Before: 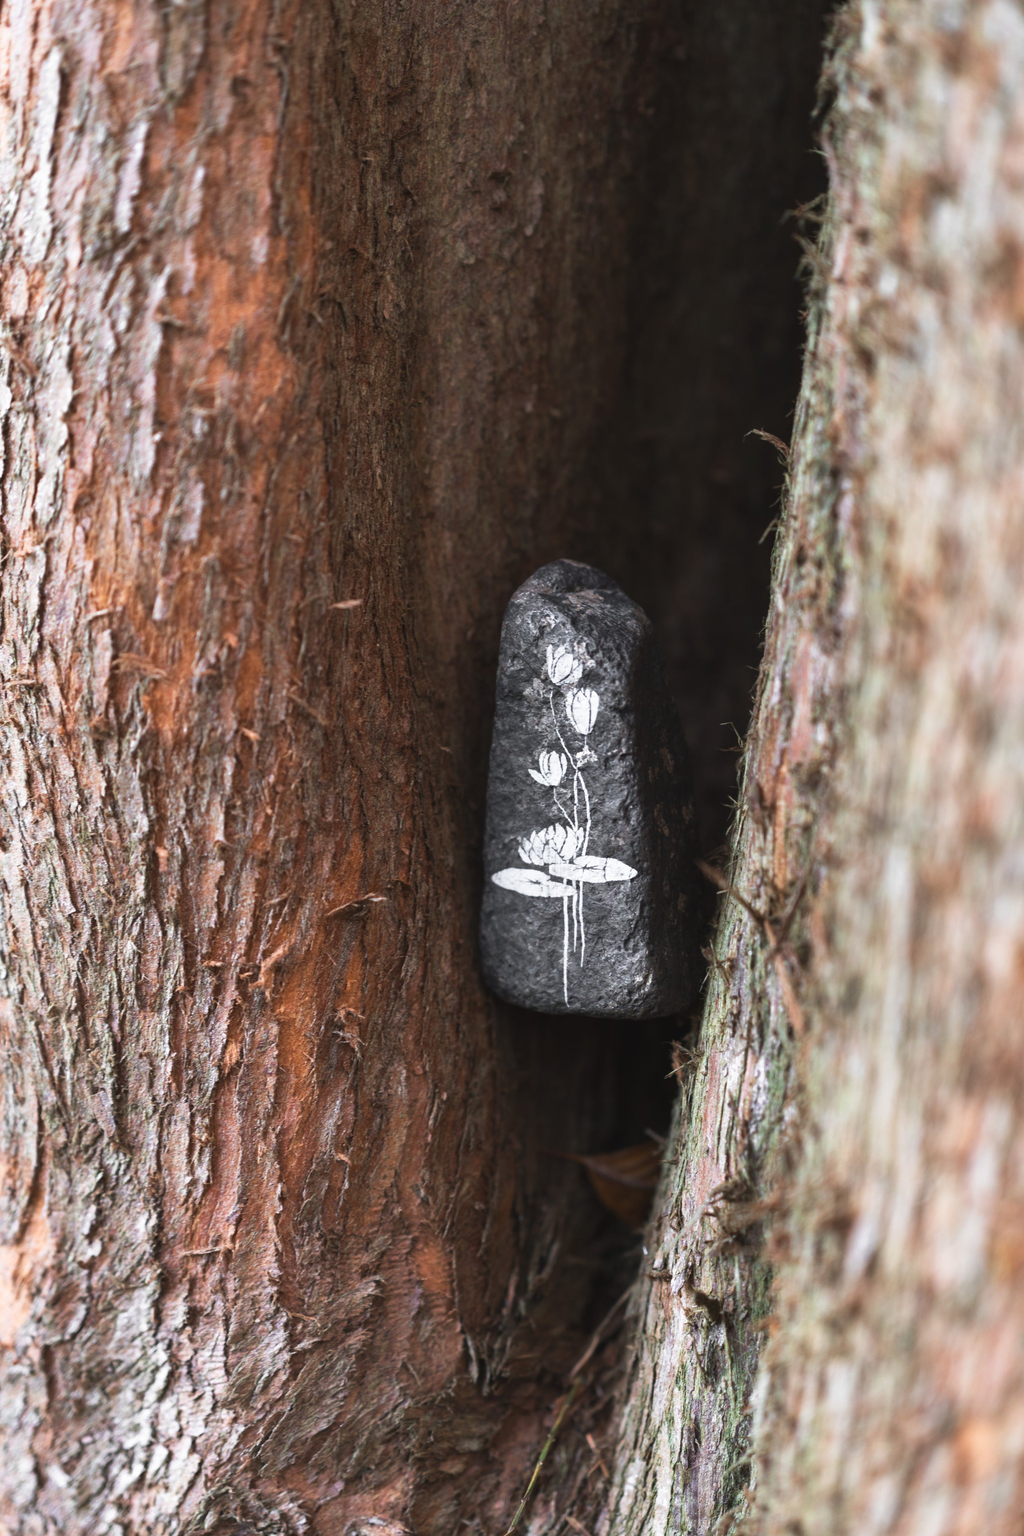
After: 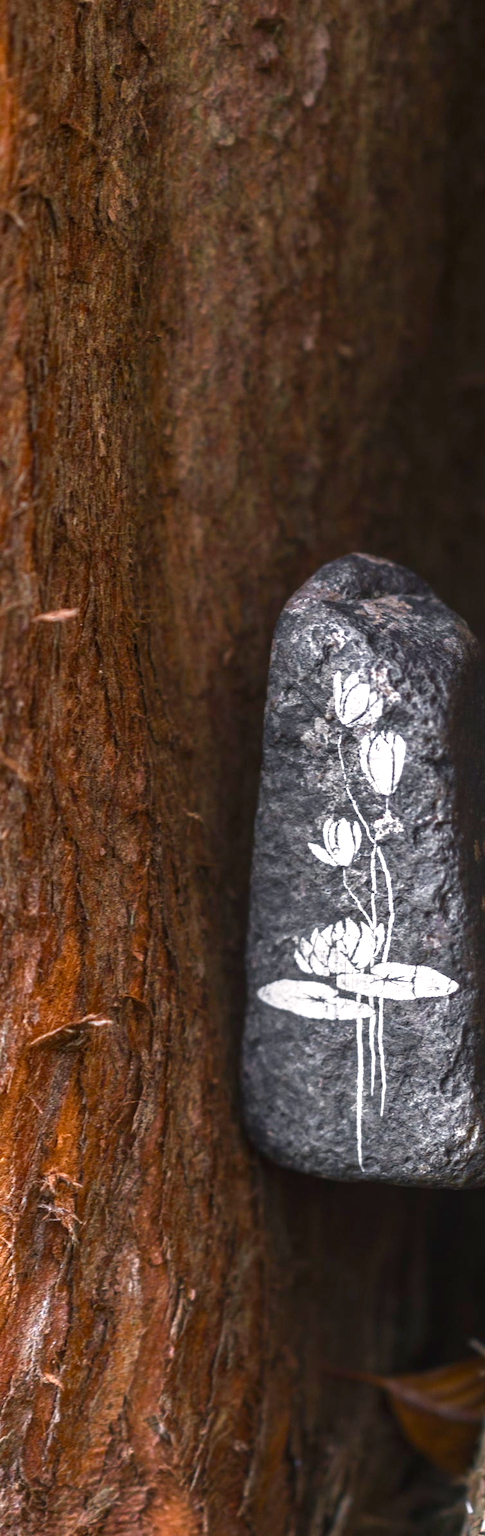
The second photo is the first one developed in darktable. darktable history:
local contrast: highlights 1%, shadows 2%, detail 134%
crop and rotate: left 29.852%, top 10.349%, right 35.806%, bottom 17.2%
color balance rgb: highlights gain › chroma 1.341%, highlights gain › hue 57.16°, perceptual saturation grading › global saturation 20%, perceptual saturation grading › highlights -50.176%, perceptual saturation grading › shadows 30.472%, perceptual brilliance grading › global brilliance 11.383%, global vibrance 34.689%
